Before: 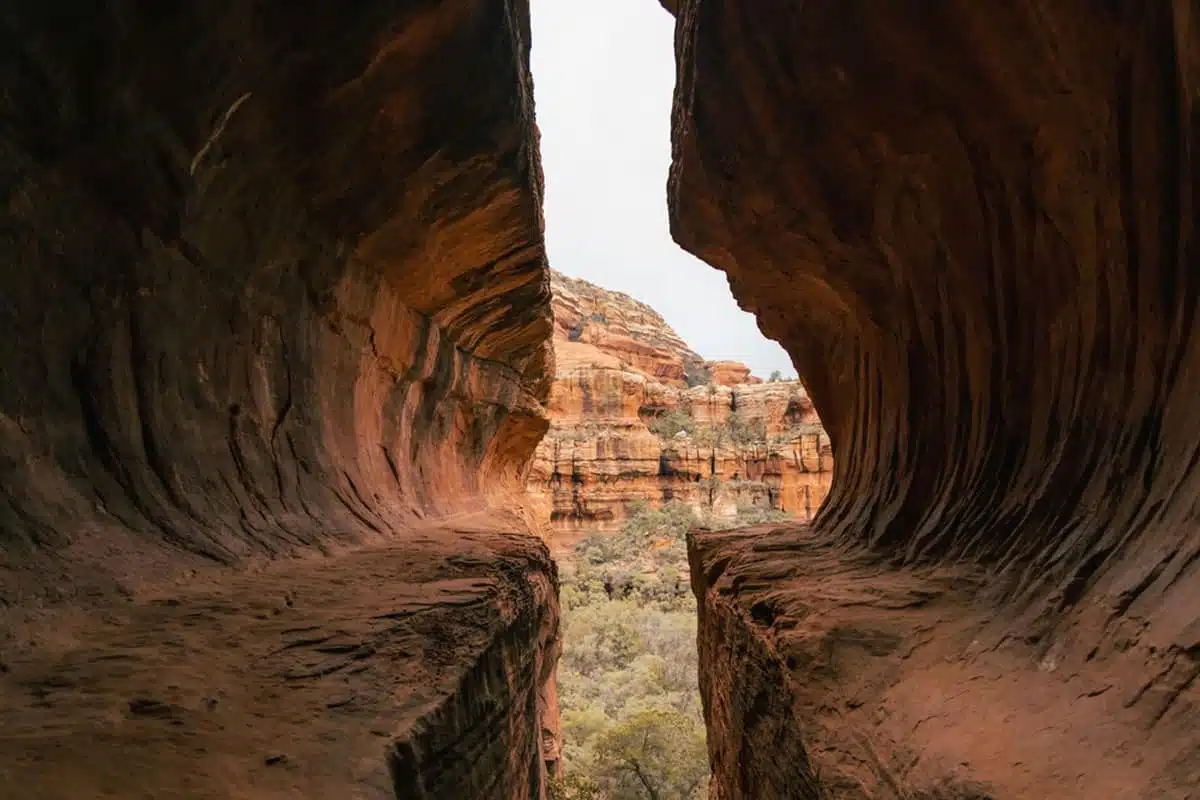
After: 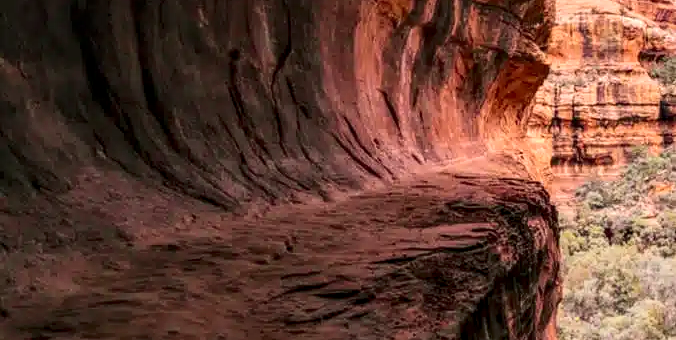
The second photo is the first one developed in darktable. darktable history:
crop: top 44.483%, right 43.593%, bottom 12.892%
local contrast: highlights 25%, detail 150%
tone curve: curves: ch0 [(0, 0.023) (0.217, 0.19) (0.754, 0.801) (1, 0.977)]; ch1 [(0, 0) (0.392, 0.398) (0.5, 0.5) (0.521, 0.529) (0.56, 0.592) (1, 1)]; ch2 [(0, 0) (0.5, 0.5) (0.579, 0.561) (0.65, 0.657) (1, 1)], color space Lab, independent channels, preserve colors none
